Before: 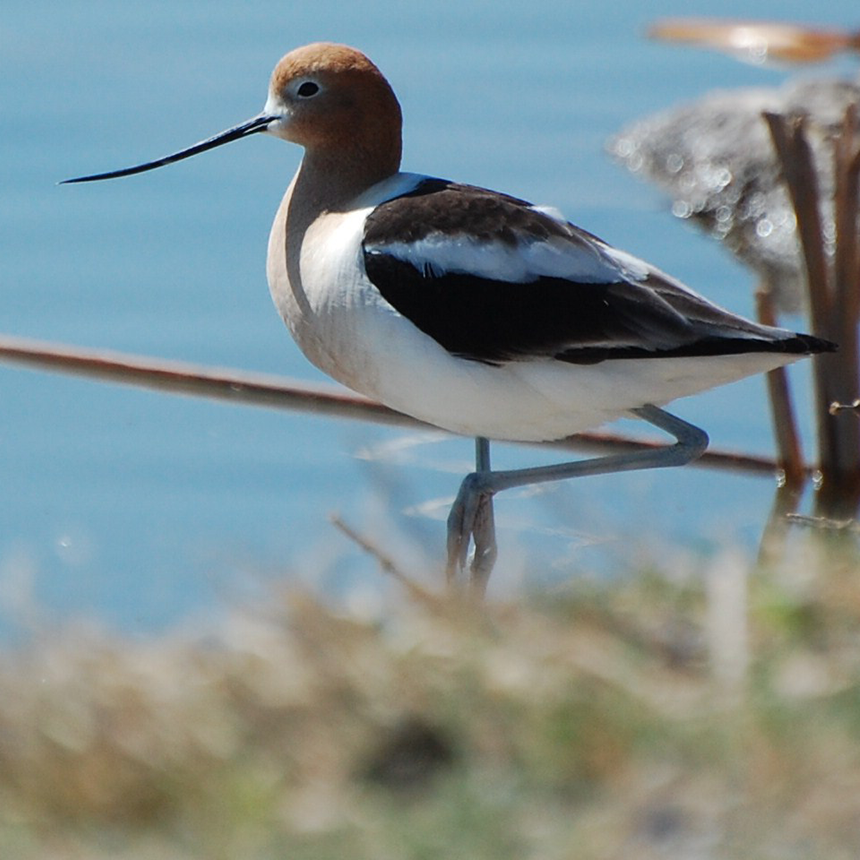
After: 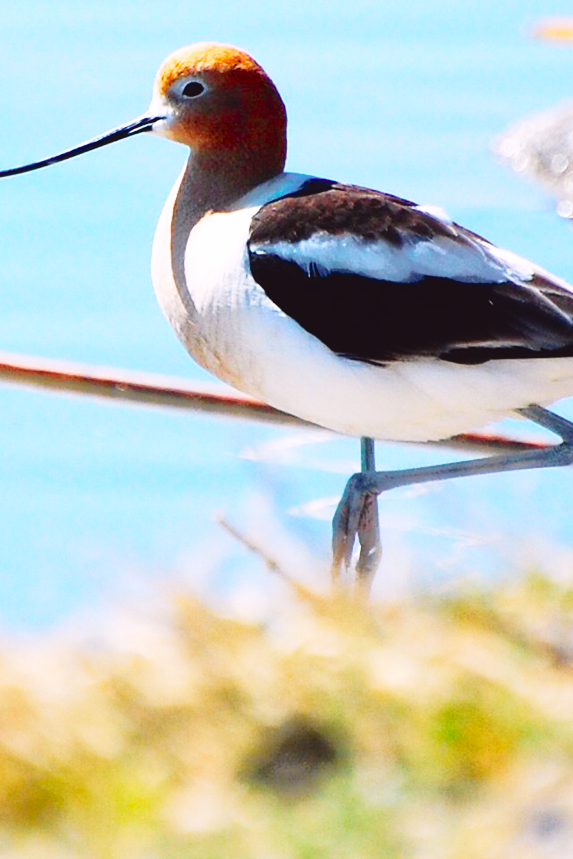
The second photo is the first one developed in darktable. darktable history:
crop and rotate: left 13.416%, right 19.916%
shadows and highlights: highlights color adjustment 56.23%
tone curve: curves: ch0 [(0, 0.023) (0.103, 0.087) (0.295, 0.297) (0.445, 0.531) (0.553, 0.665) (0.735, 0.843) (0.994, 1)]; ch1 [(0, 0) (0.414, 0.395) (0.447, 0.447) (0.485, 0.5) (0.512, 0.524) (0.542, 0.581) (0.581, 0.632) (0.646, 0.715) (1, 1)]; ch2 [(0, 0) (0.369, 0.388) (0.449, 0.431) (0.478, 0.471) (0.516, 0.517) (0.579, 0.624) (0.674, 0.775) (1, 1)], color space Lab, independent channels, preserve colors none
base curve: curves: ch0 [(0, 0) (0.007, 0.004) (0.027, 0.03) (0.046, 0.07) (0.207, 0.54) (0.442, 0.872) (0.673, 0.972) (1, 1)], preserve colors none
